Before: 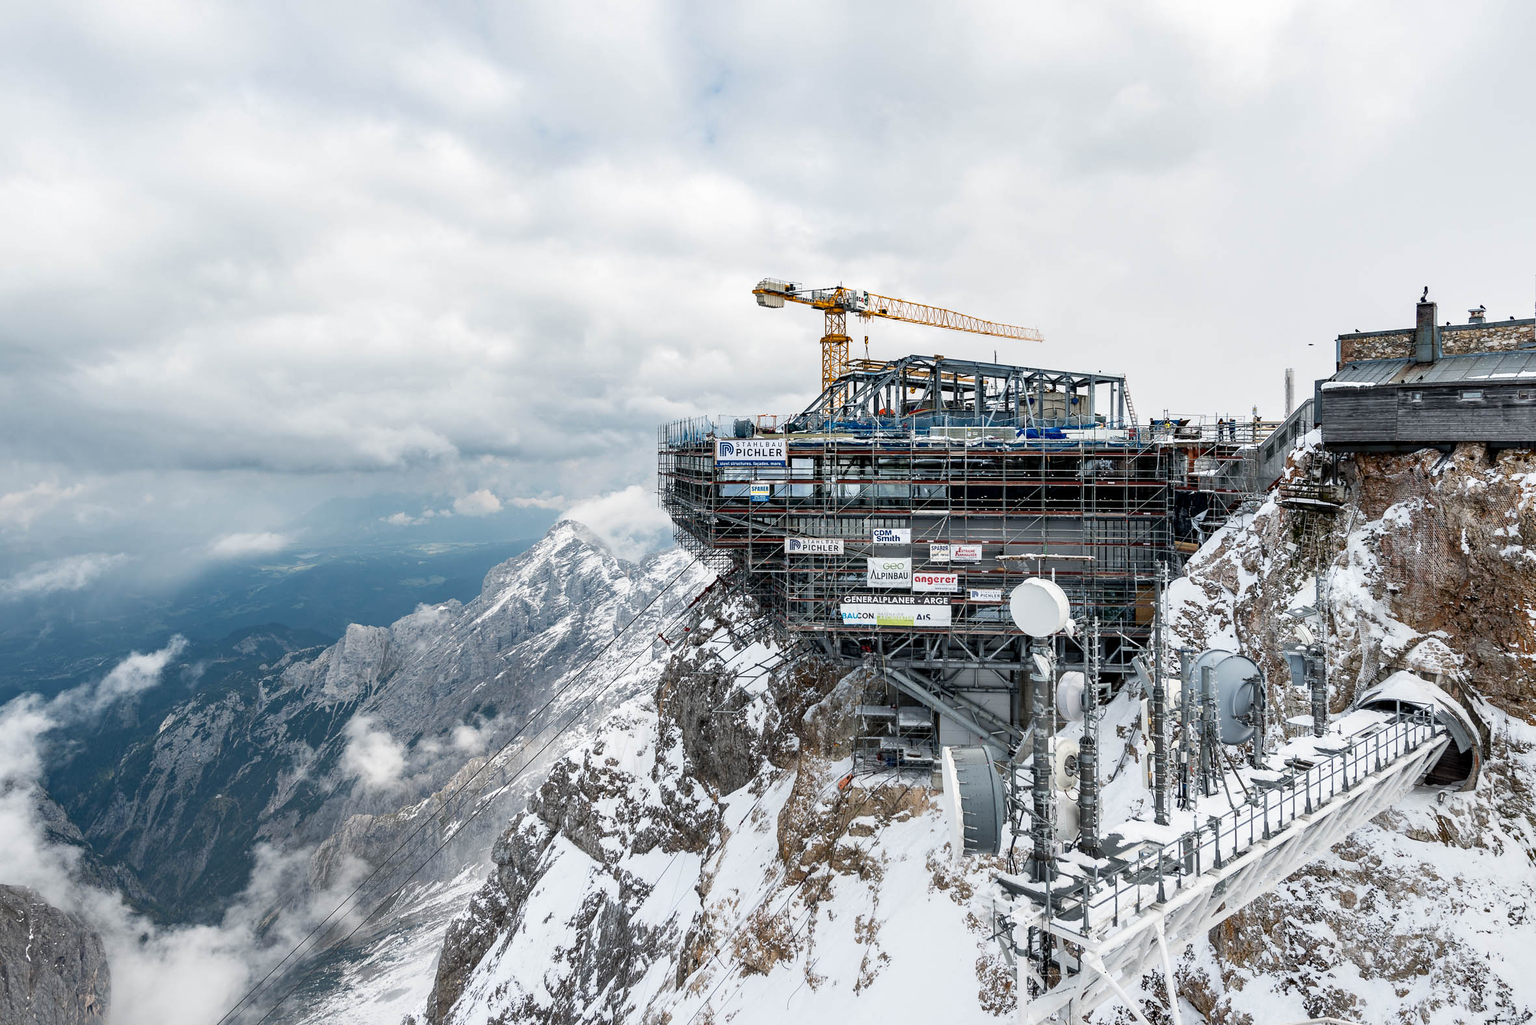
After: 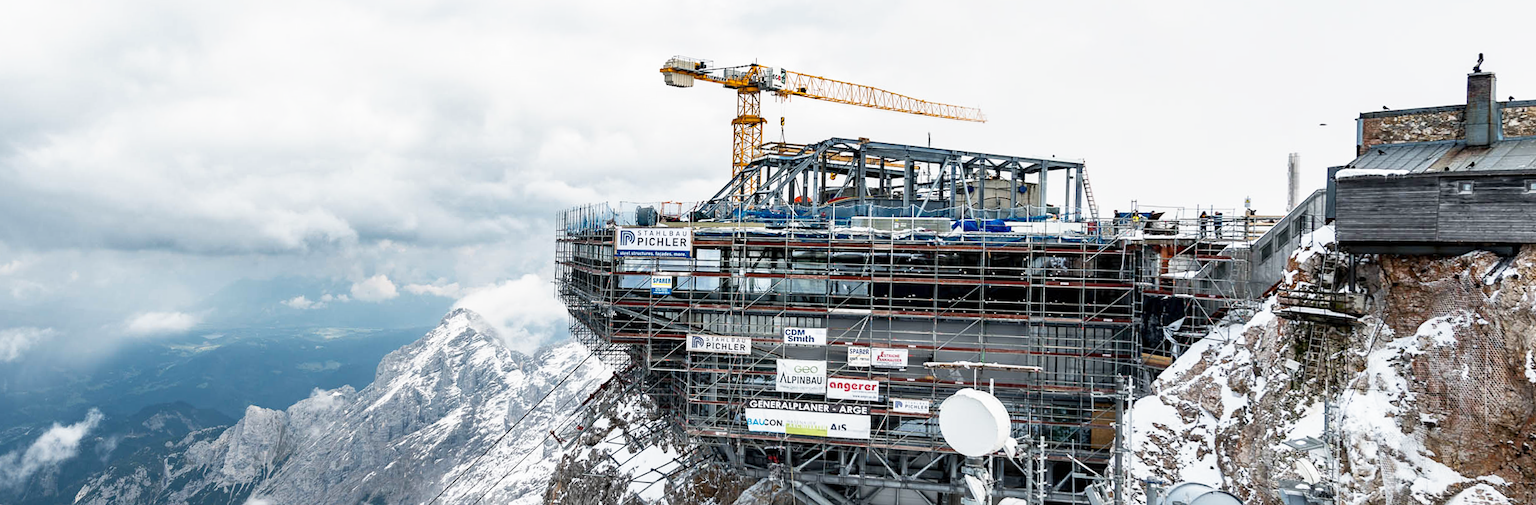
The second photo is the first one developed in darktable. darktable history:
crop: left 1.744%, top 19.225%, right 5.069%, bottom 28.357%
rotate and perspective: rotation 1.69°, lens shift (vertical) -0.023, lens shift (horizontal) -0.291, crop left 0.025, crop right 0.988, crop top 0.092, crop bottom 0.842
base curve: curves: ch0 [(0, 0) (0.688, 0.865) (1, 1)], preserve colors none
shadows and highlights: shadows 25, highlights -25
